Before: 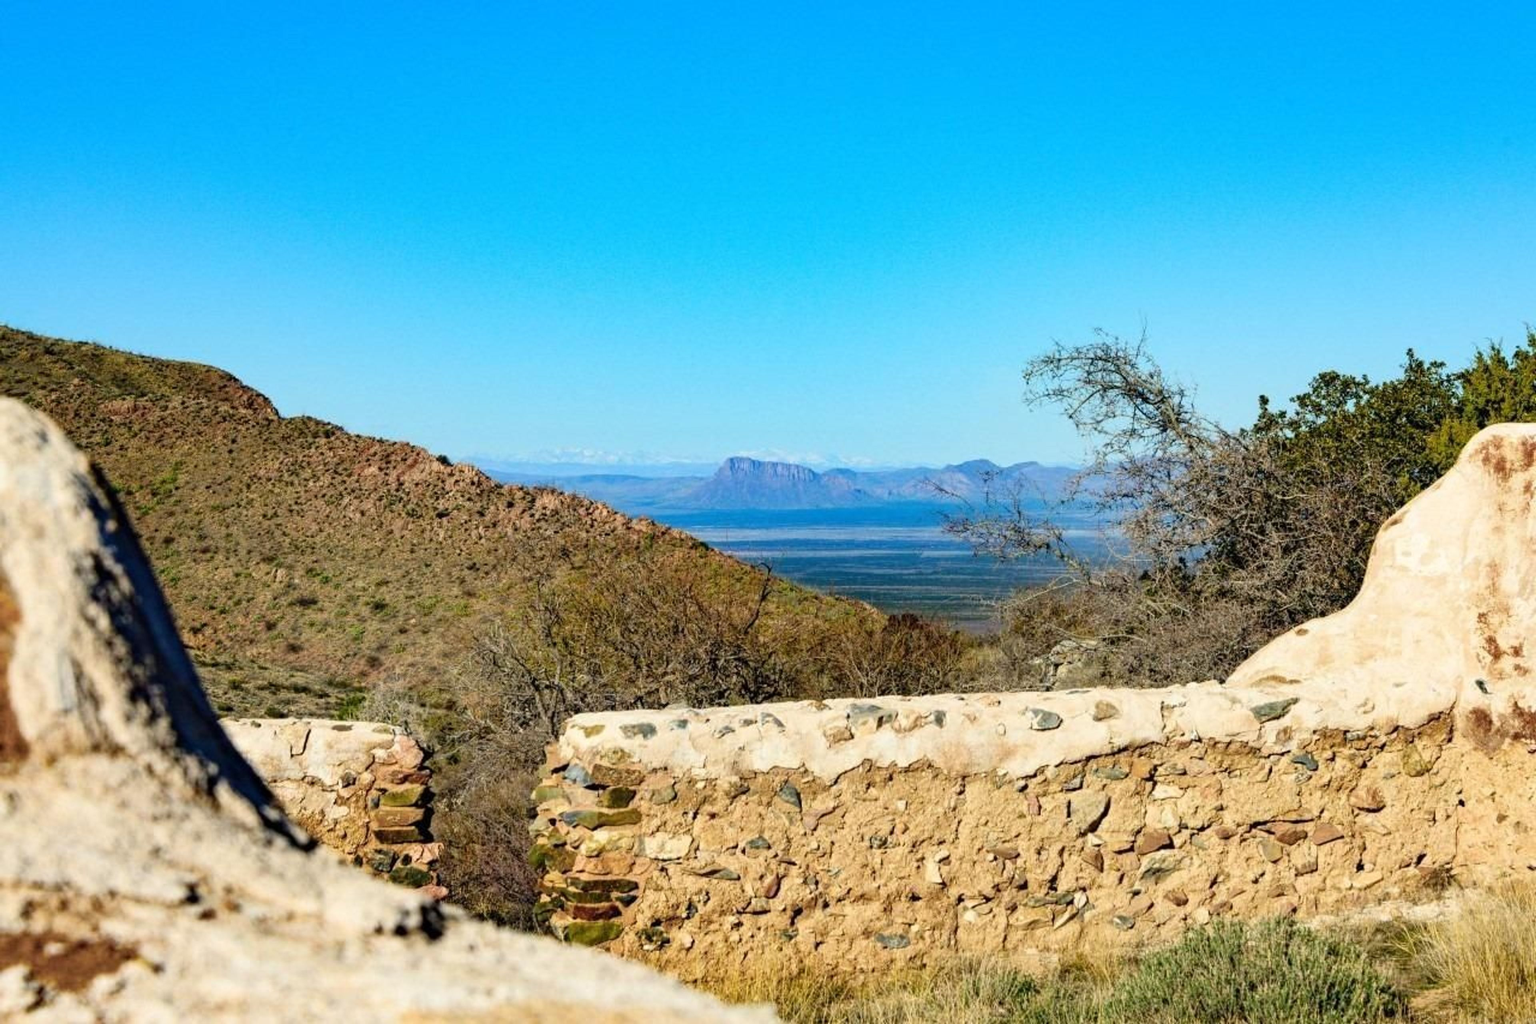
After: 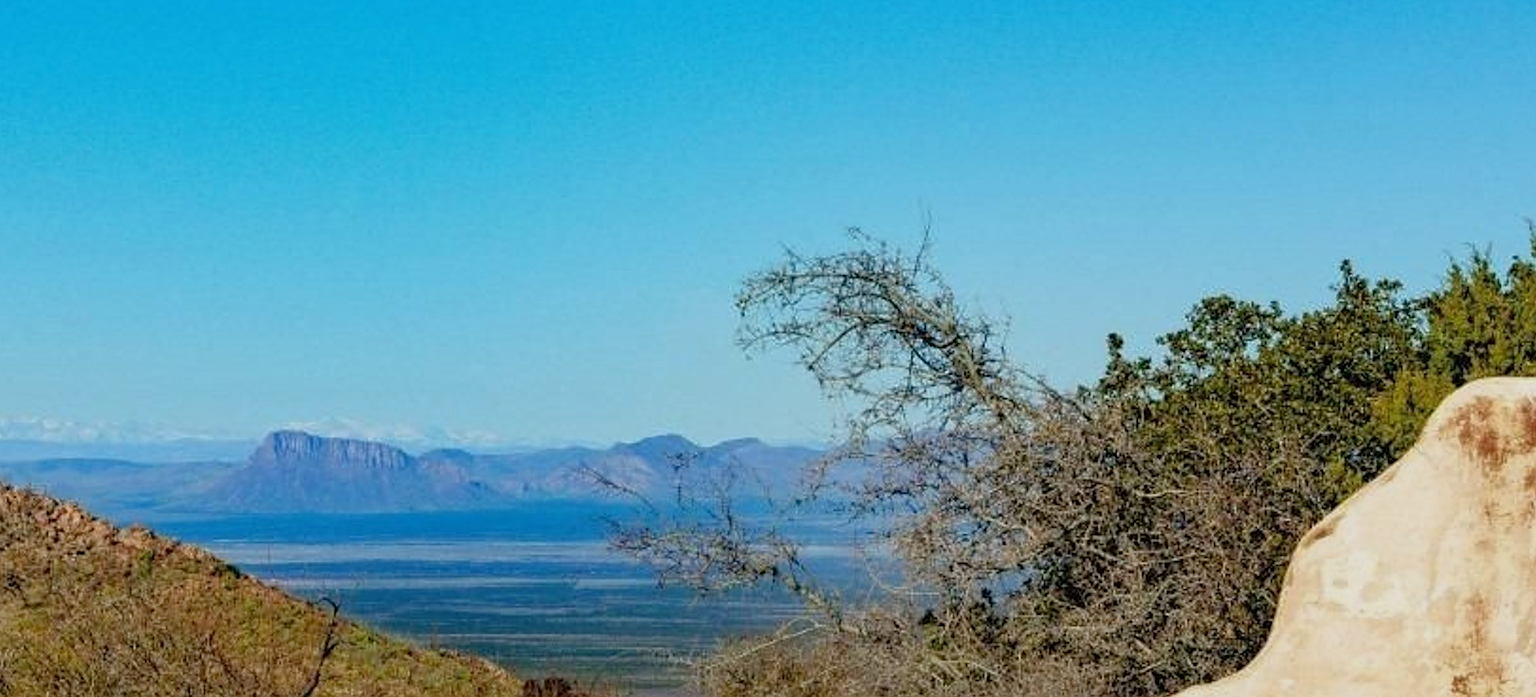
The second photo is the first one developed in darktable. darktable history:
tone equalizer: -8 EV 0.254 EV, -7 EV 0.402 EV, -6 EV 0.392 EV, -5 EV 0.23 EV, -3 EV -0.252 EV, -2 EV -0.407 EV, -1 EV -0.399 EV, +0 EV -0.226 EV, edges refinement/feathering 500, mask exposure compensation -1.57 EV, preserve details no
sharpen: on, module defaults
crop: left 36.239%, top 17.955%, right 0.302%, bottom 38.824%
